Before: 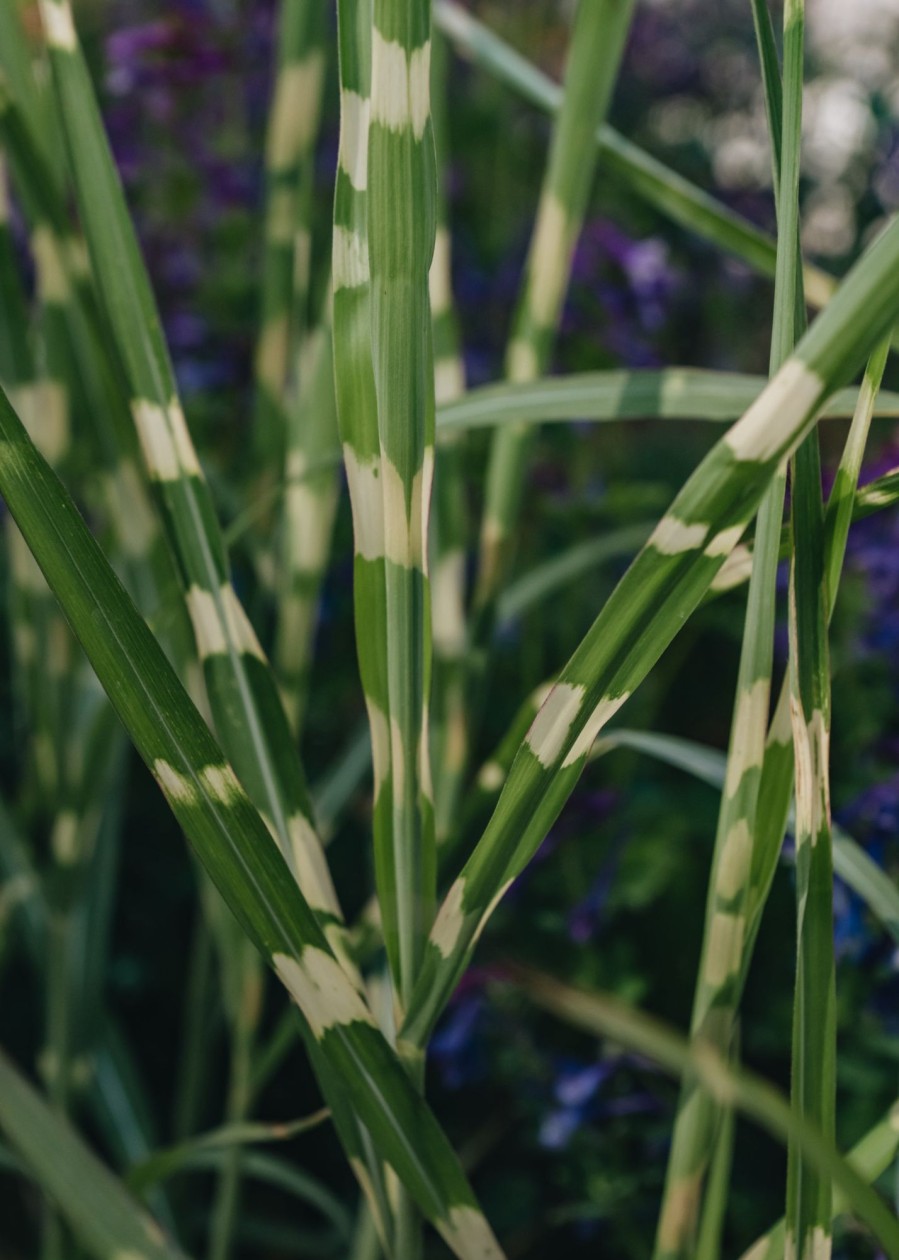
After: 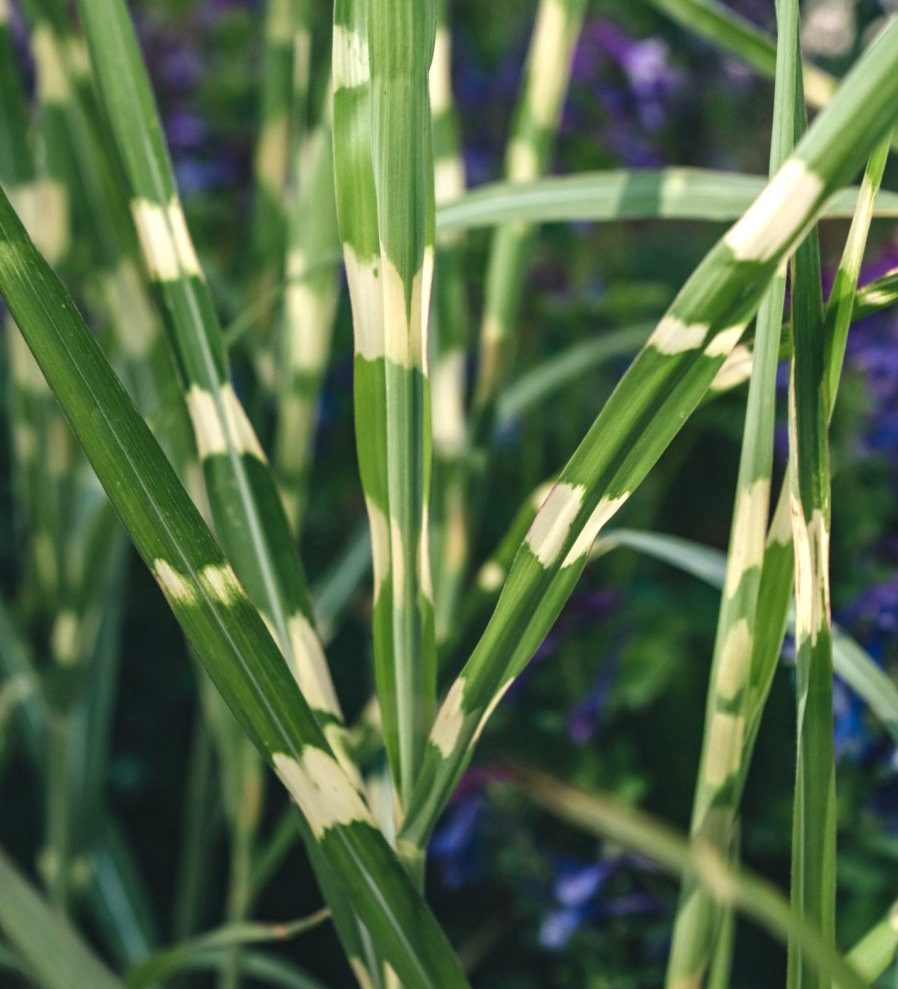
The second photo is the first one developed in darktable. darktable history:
exposure: black level correction 0, exposure 1.001 EV, compensate highlight preservation false
crop and rotate: top 15.904%, bottom 5.552%
